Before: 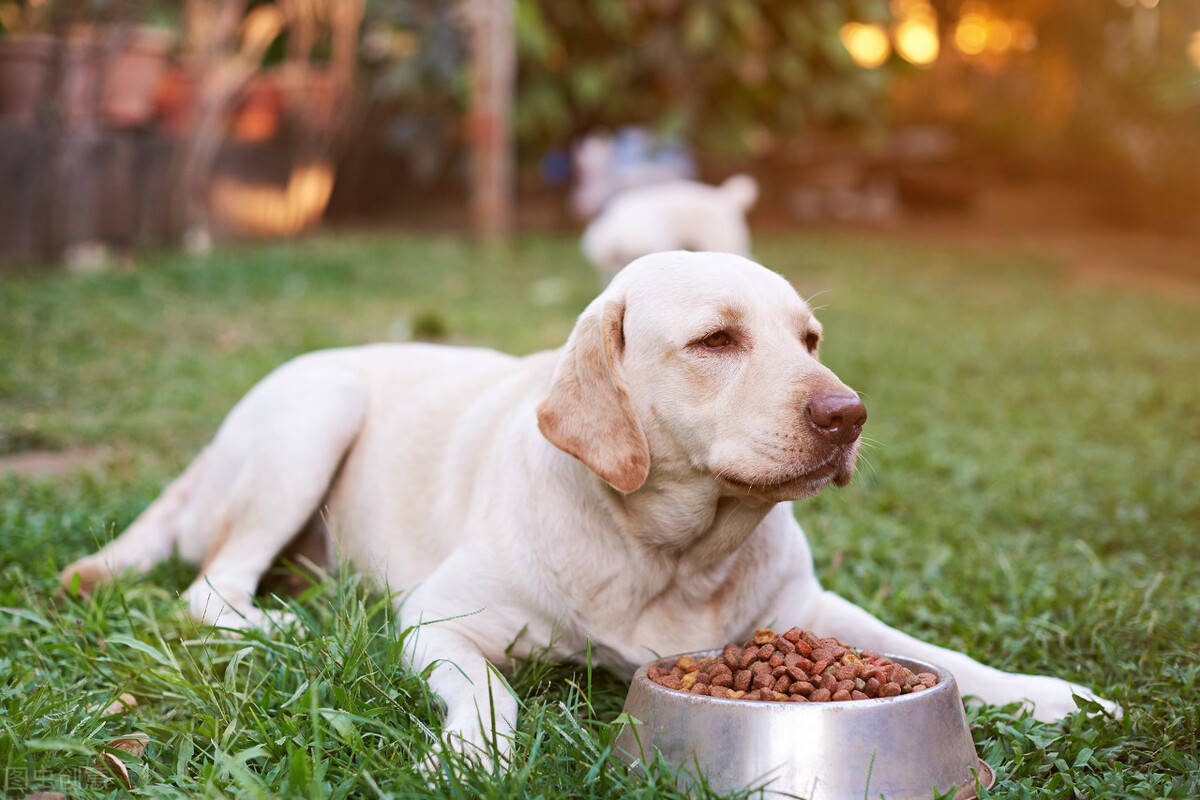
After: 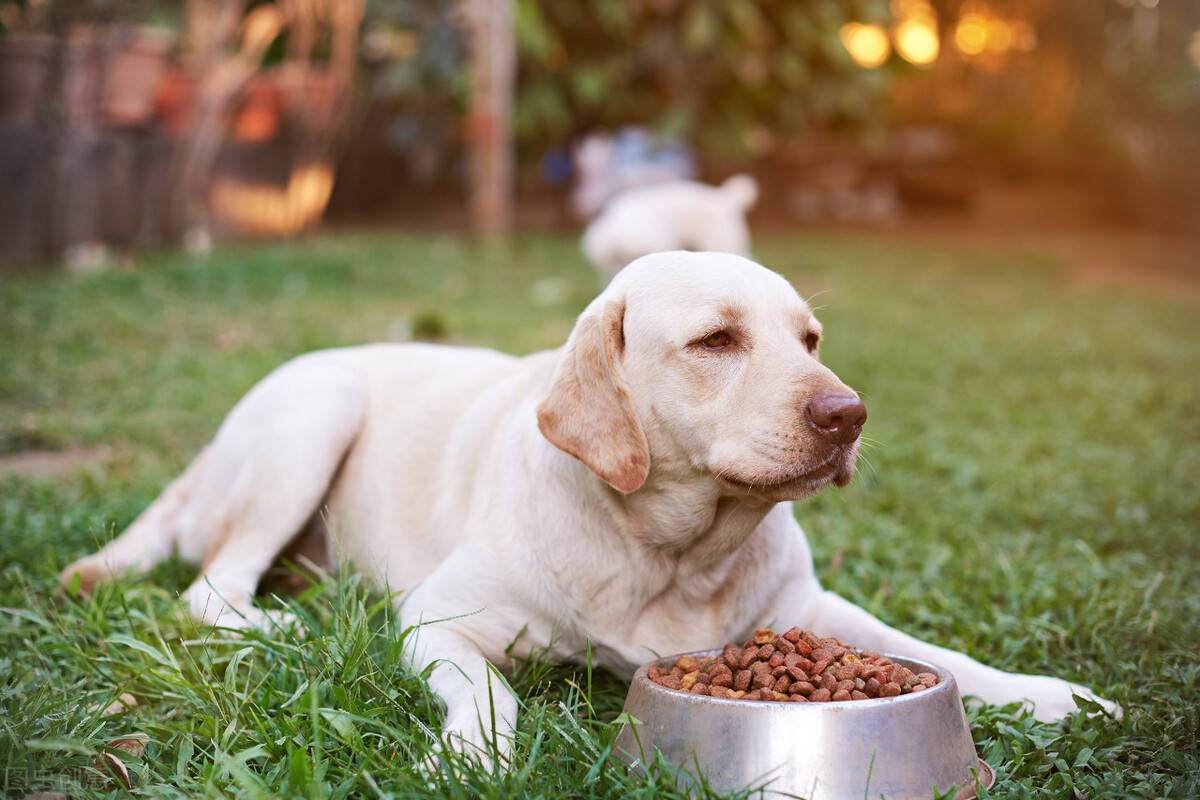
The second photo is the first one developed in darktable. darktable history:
vignetting: fall-off radius 61.04%, brightness -0.575, dithering 8-bit output
